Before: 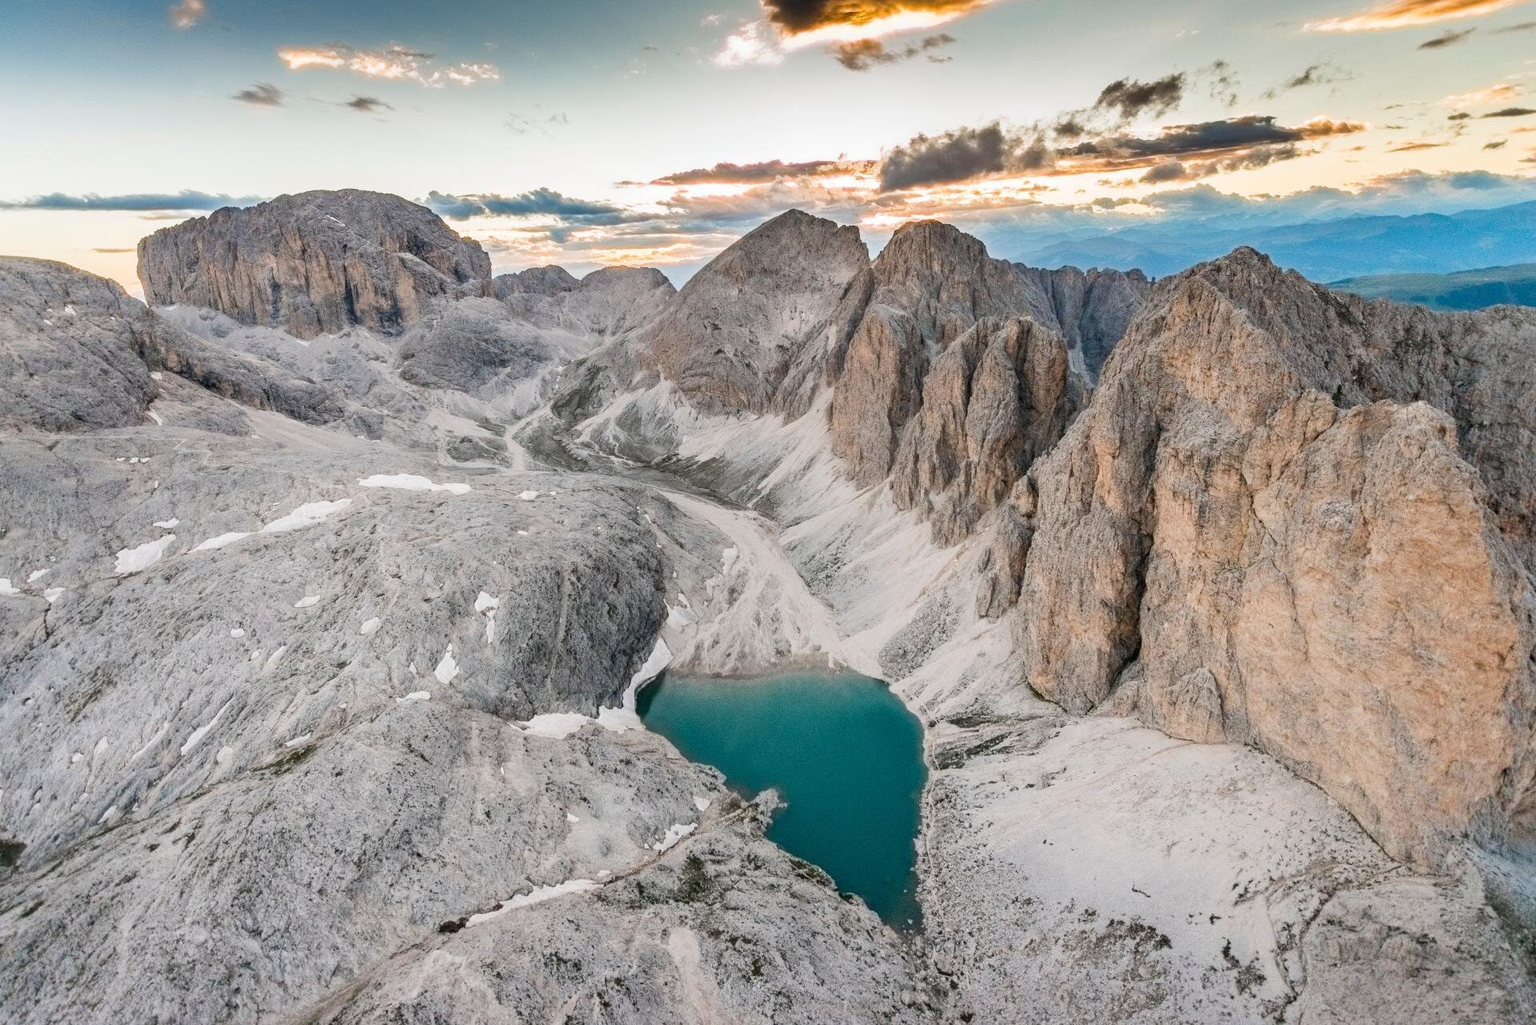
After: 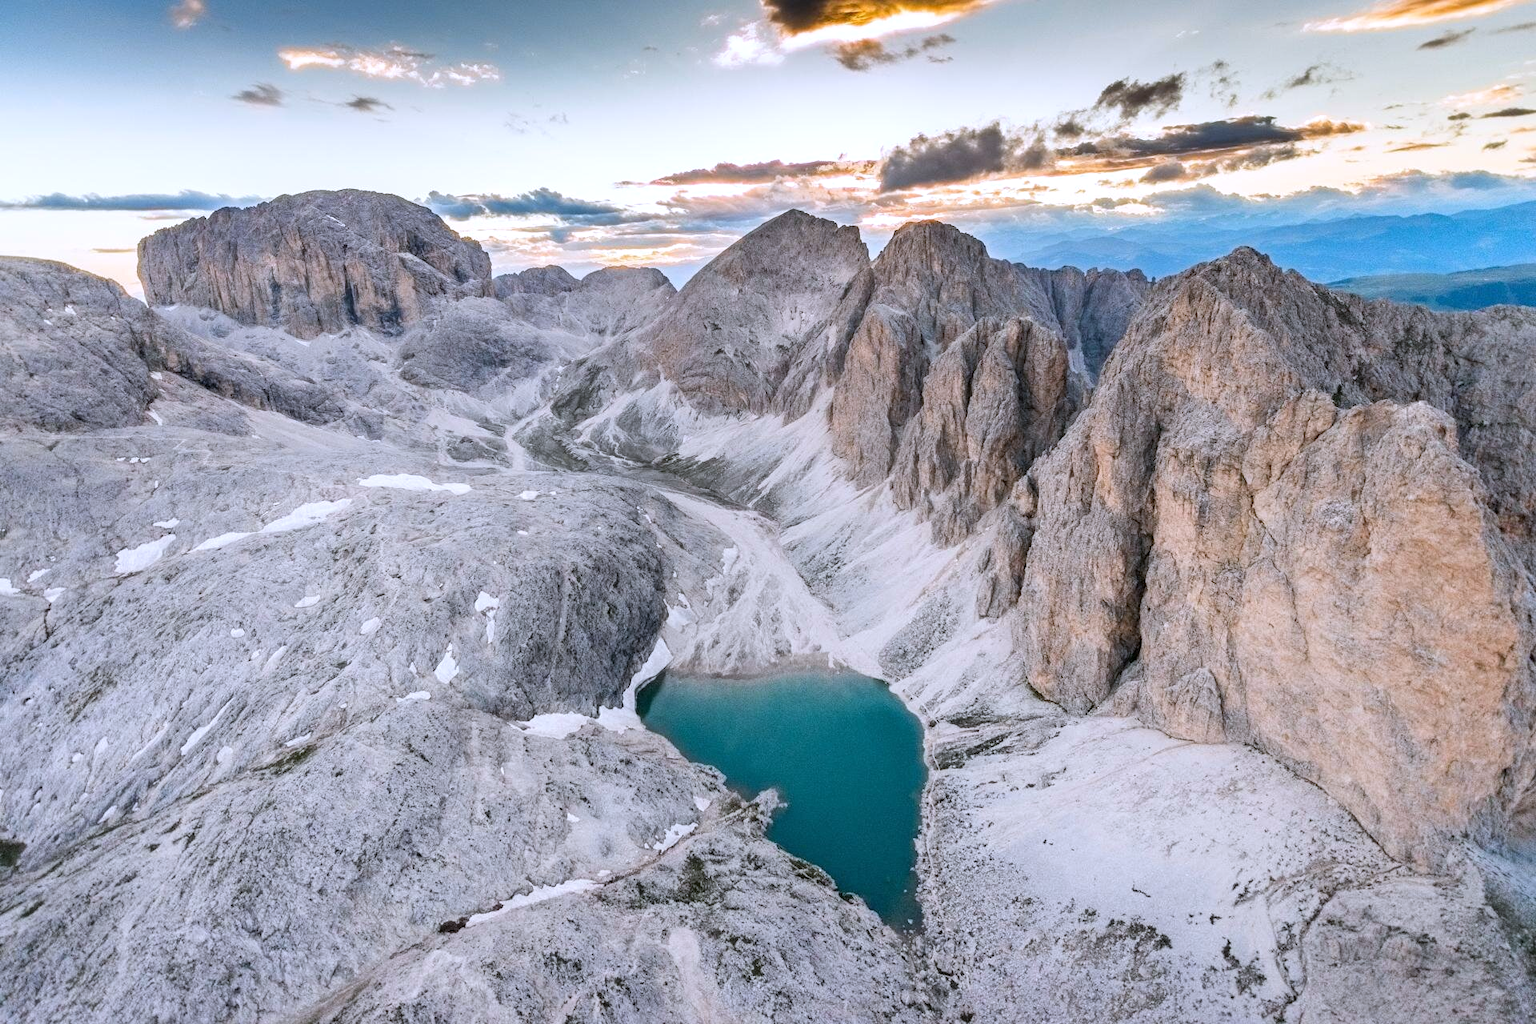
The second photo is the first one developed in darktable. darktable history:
white balance: red 0.967, blue 1.119, emerald 0.756
exposure: exposure 0.15 EV, compensate highlight preservation false
